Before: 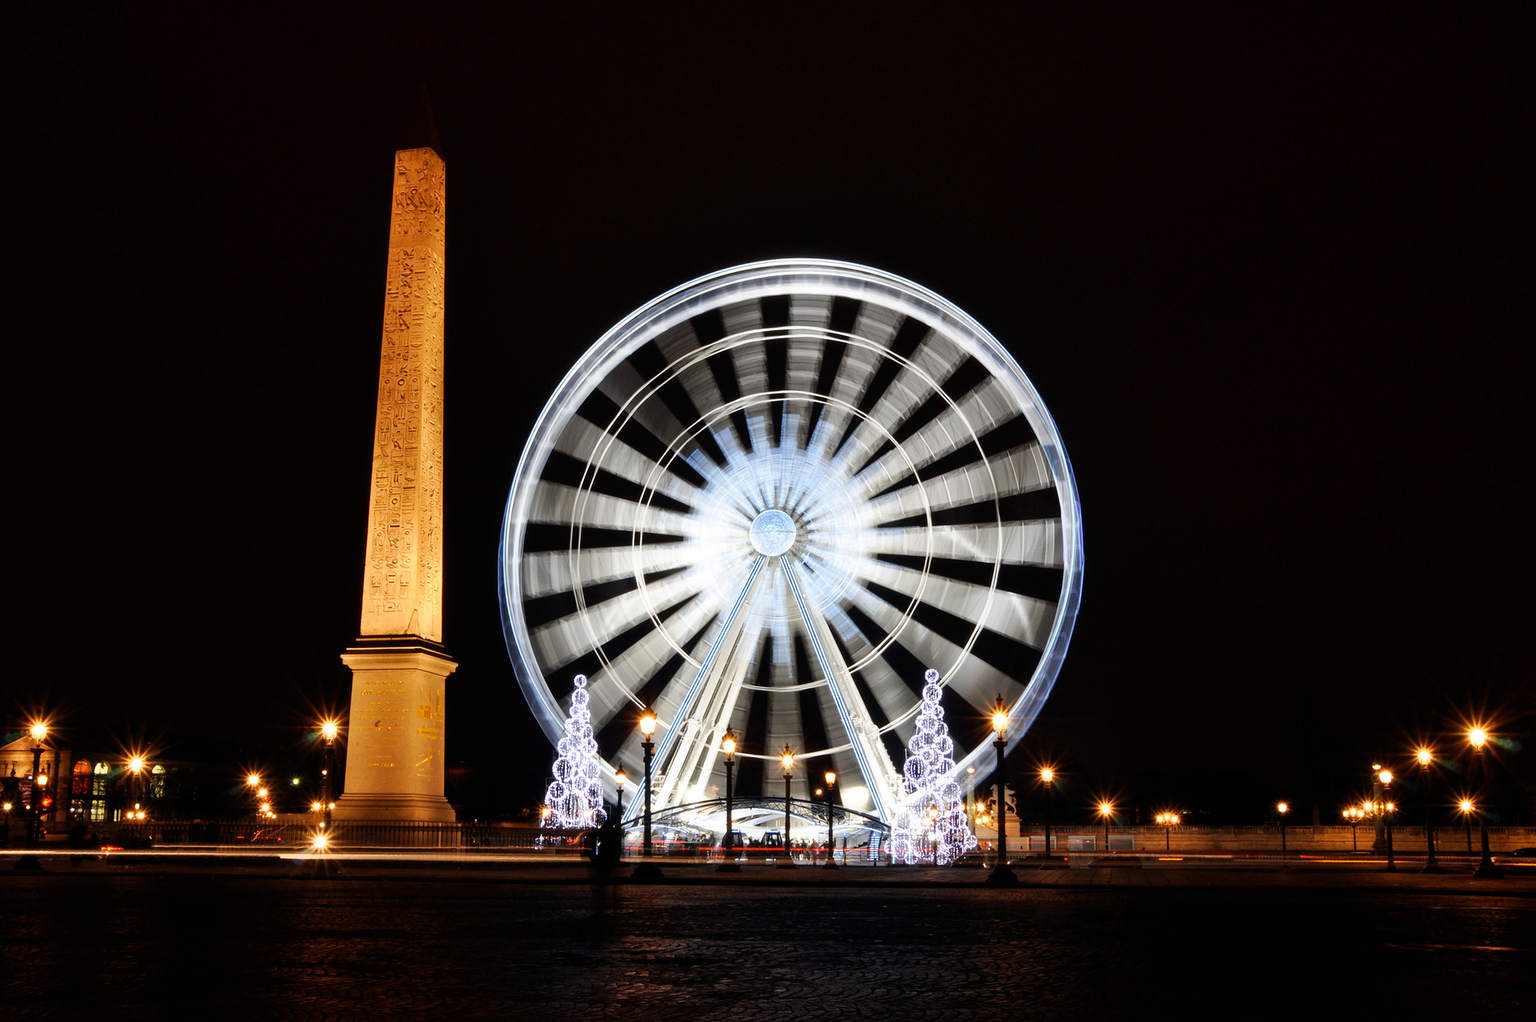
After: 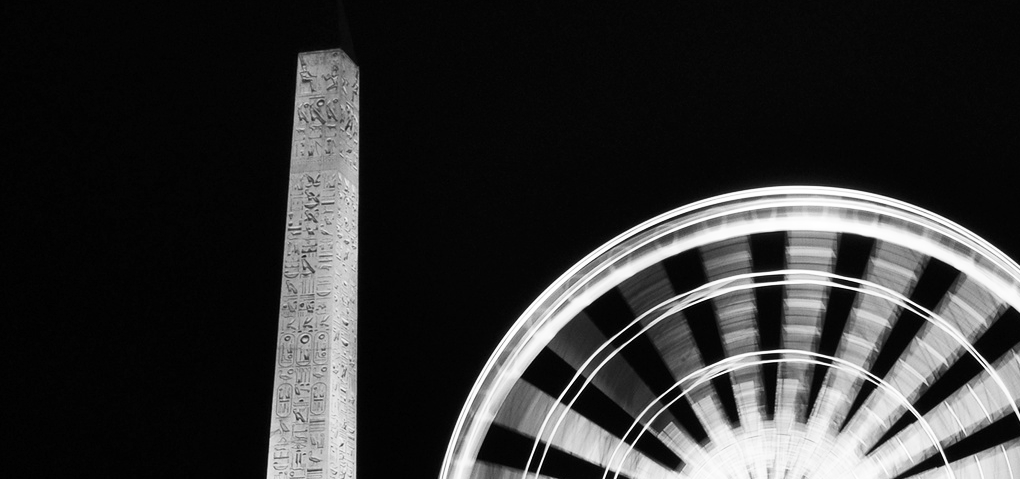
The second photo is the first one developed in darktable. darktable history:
monochrome: on, module defaults
base curve: curves: ch0 [(0, 0) (0.666, 0.806) (1, 1)]
contrast brightness saturation: contrast 0.15, brightness 0.05
crop: left 10.121%, top 10.631%, right 36.218%, bottom 51.526%
